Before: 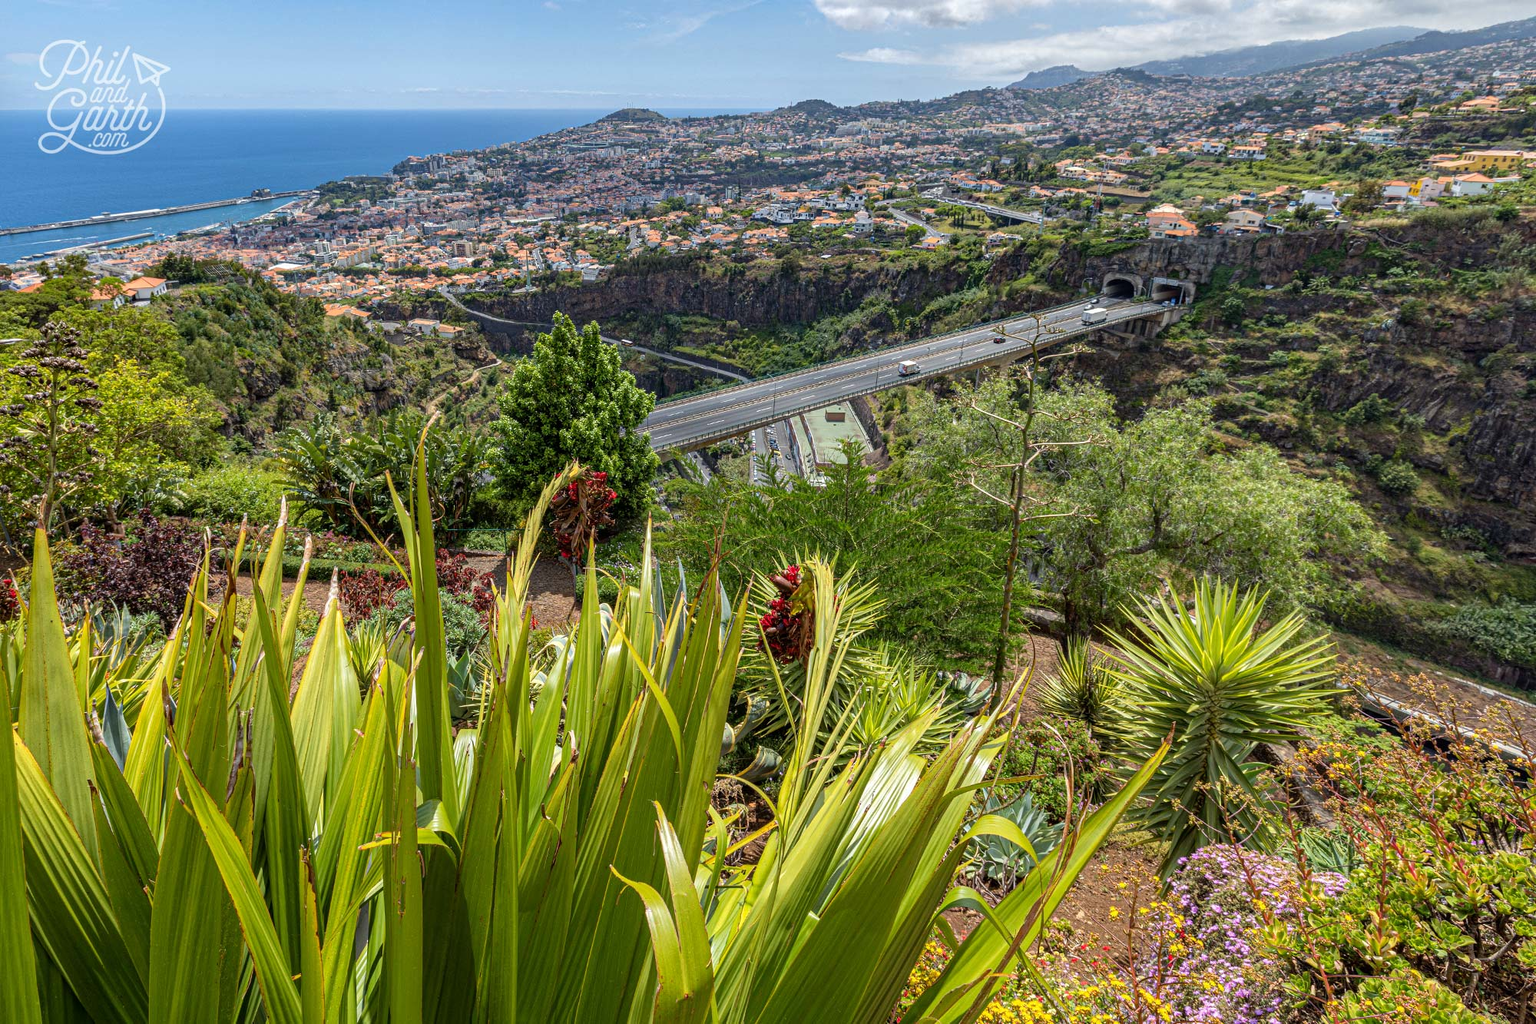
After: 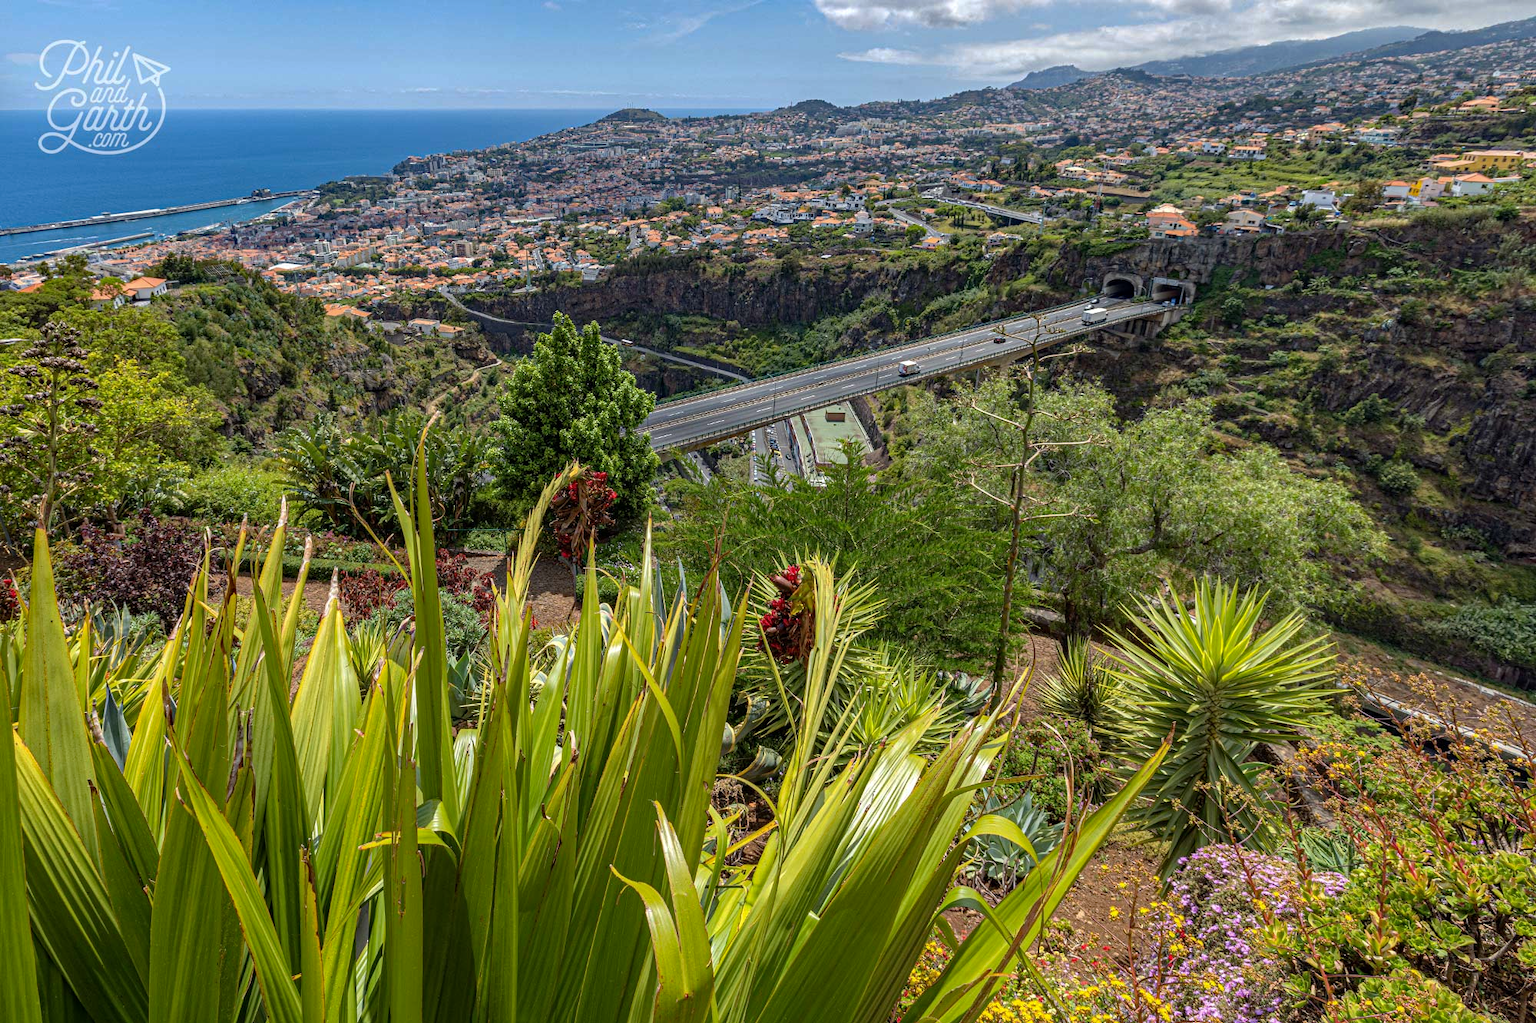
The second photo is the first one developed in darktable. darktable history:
base curve: curves: ch0 [(0, 0) (0.74, 0.67) (1, 1)], preserve colors none
haze removal: strength 0.278, distance 0.257, compatibility mode true, adaptive false
